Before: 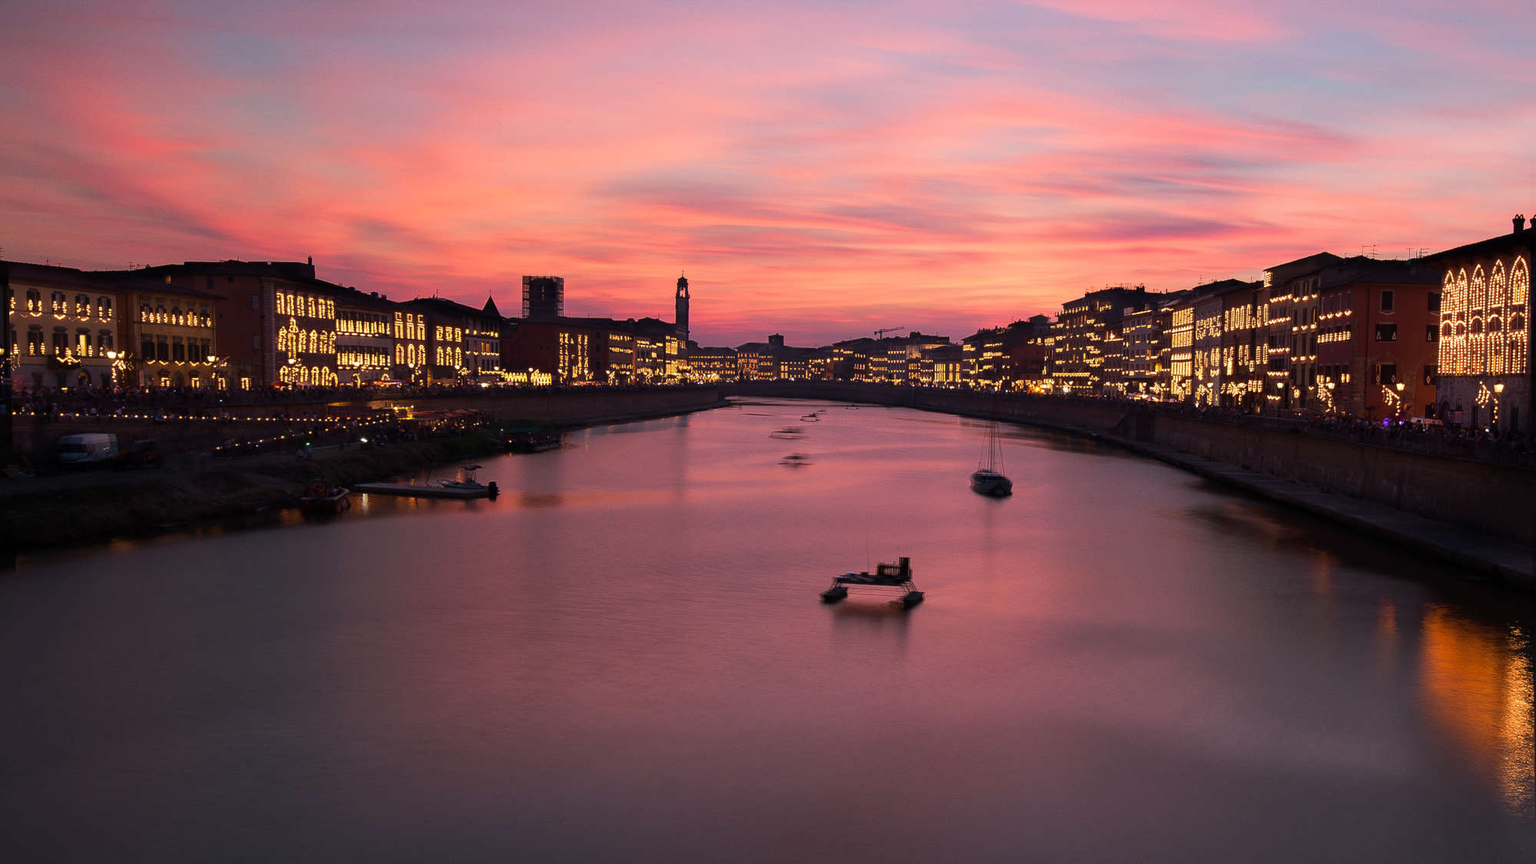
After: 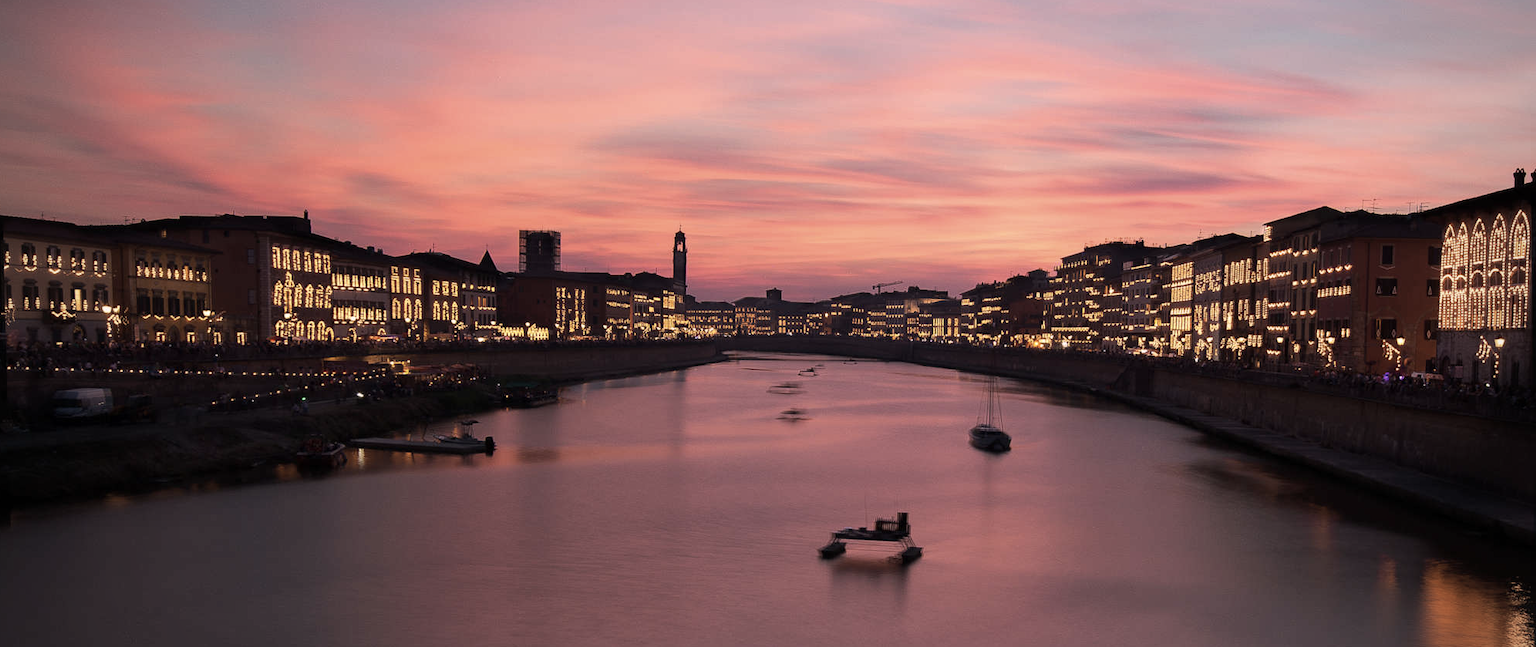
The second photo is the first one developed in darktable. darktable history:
crop: left 0.387%, top 5.469%, bottom 19.809%
color correction: highlights a* 5.59, highlights b* 5.24, saturation 0.68
vignetting: fall-off radius 60.92%
